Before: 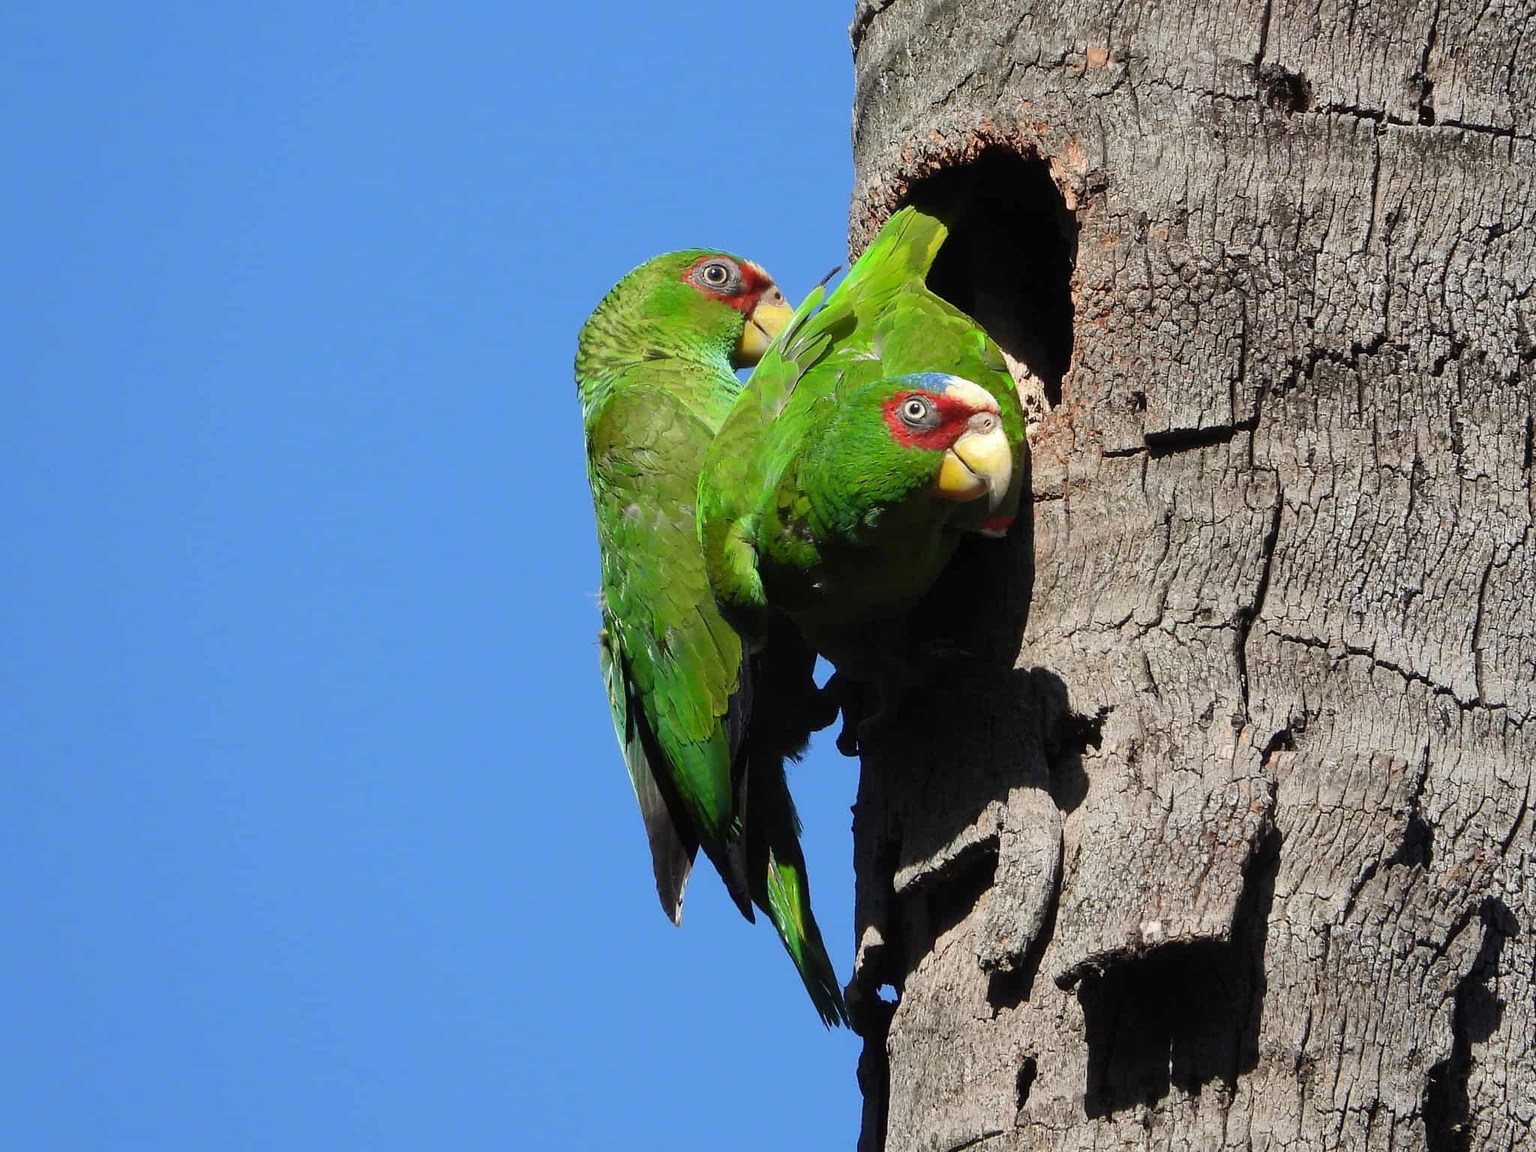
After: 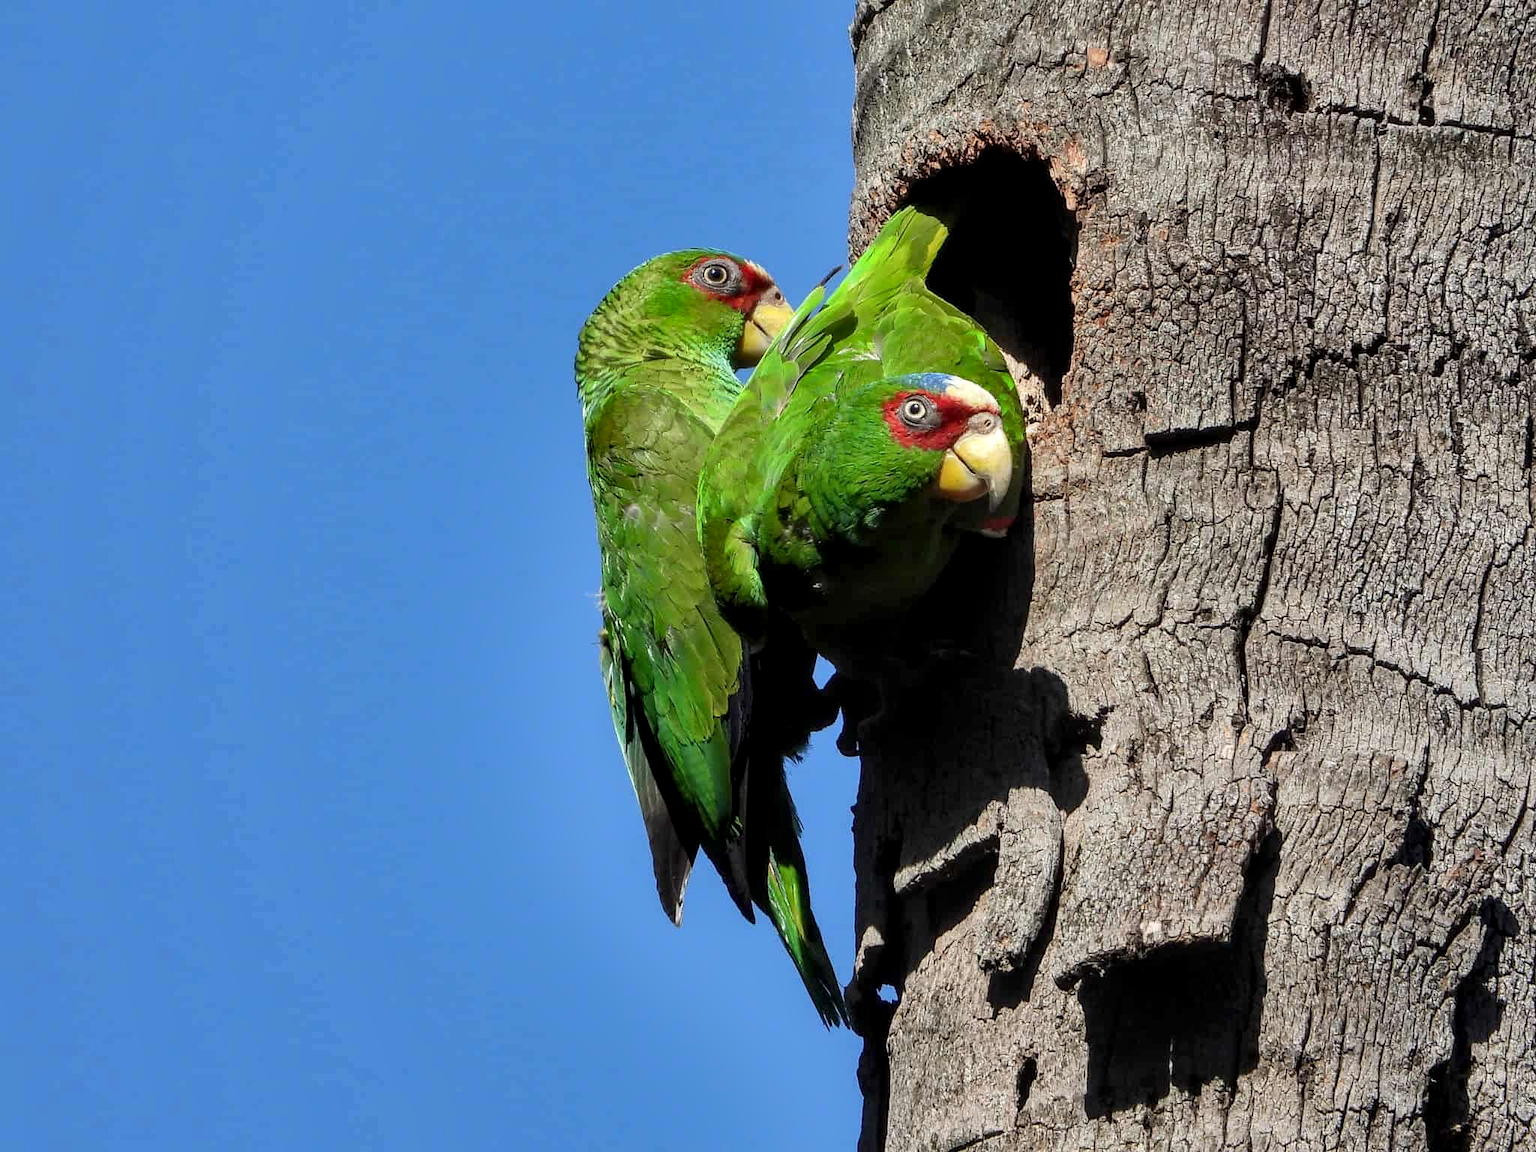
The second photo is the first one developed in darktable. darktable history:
local contrast: detail 138%
shadows and highlights: shadows 24.58, highlights -78.41, soften with gaussian
